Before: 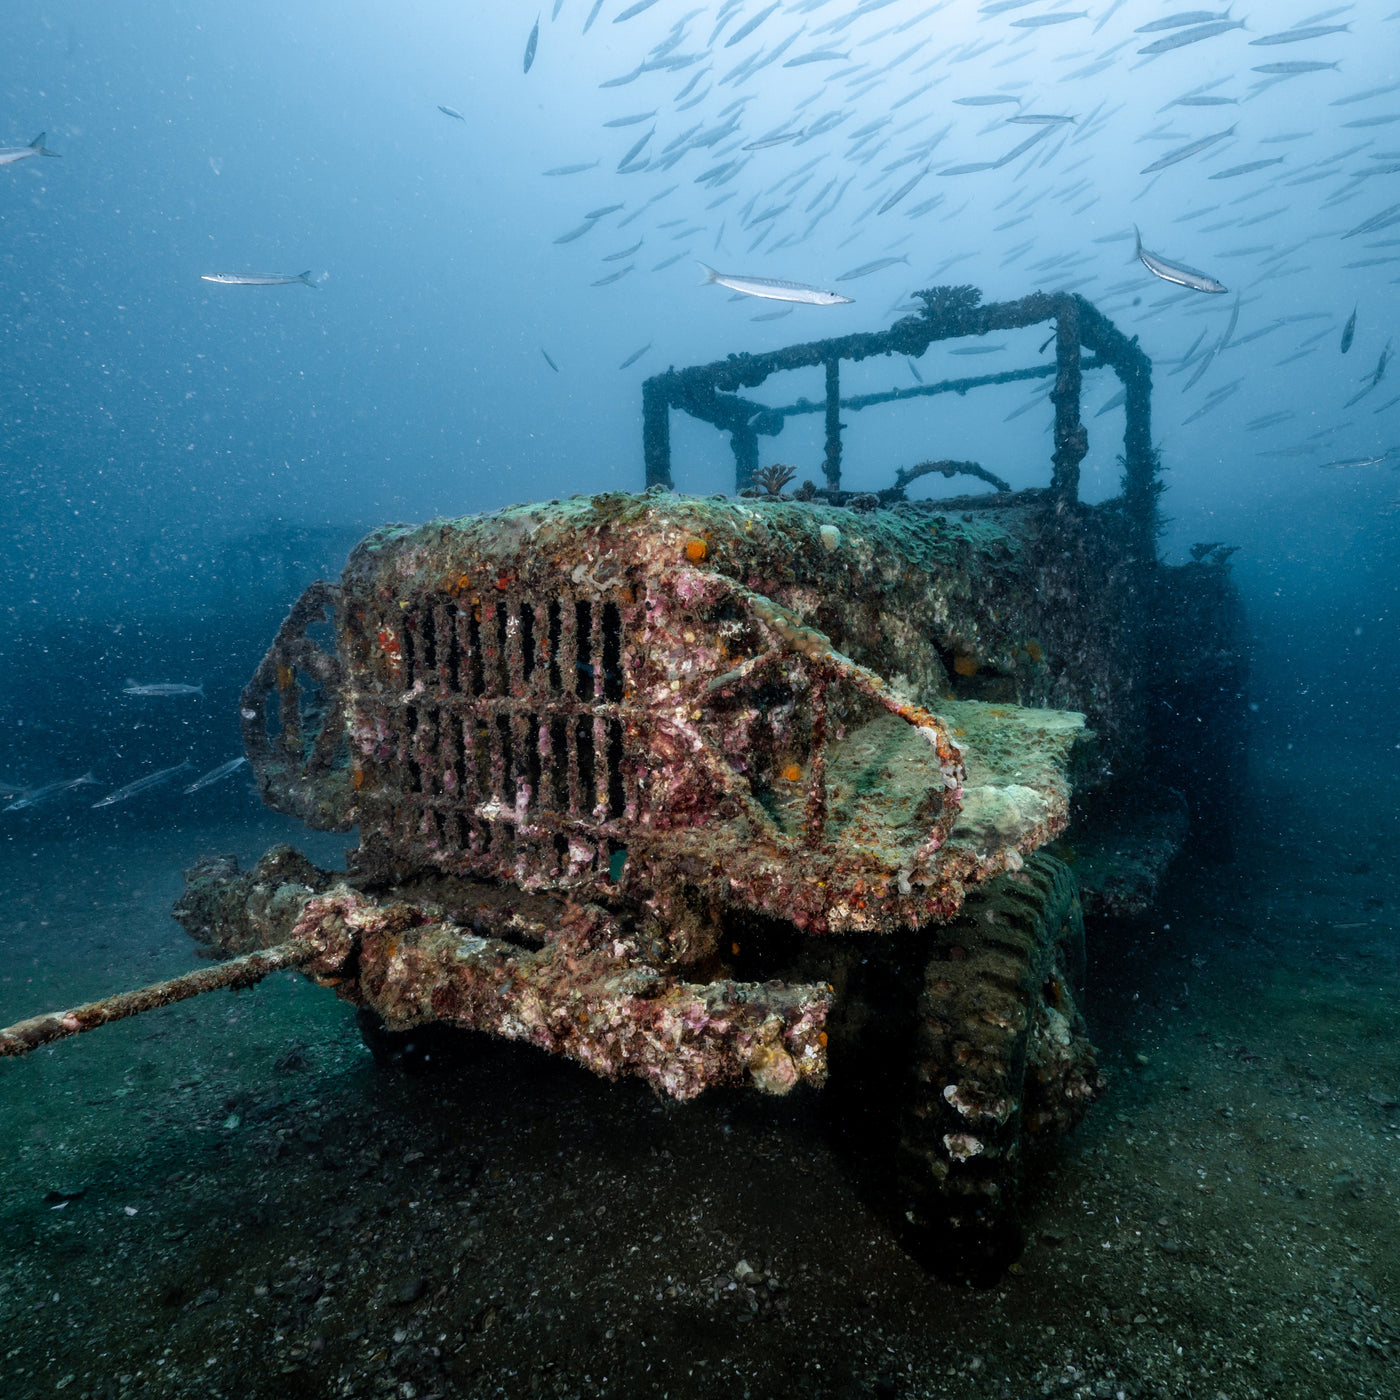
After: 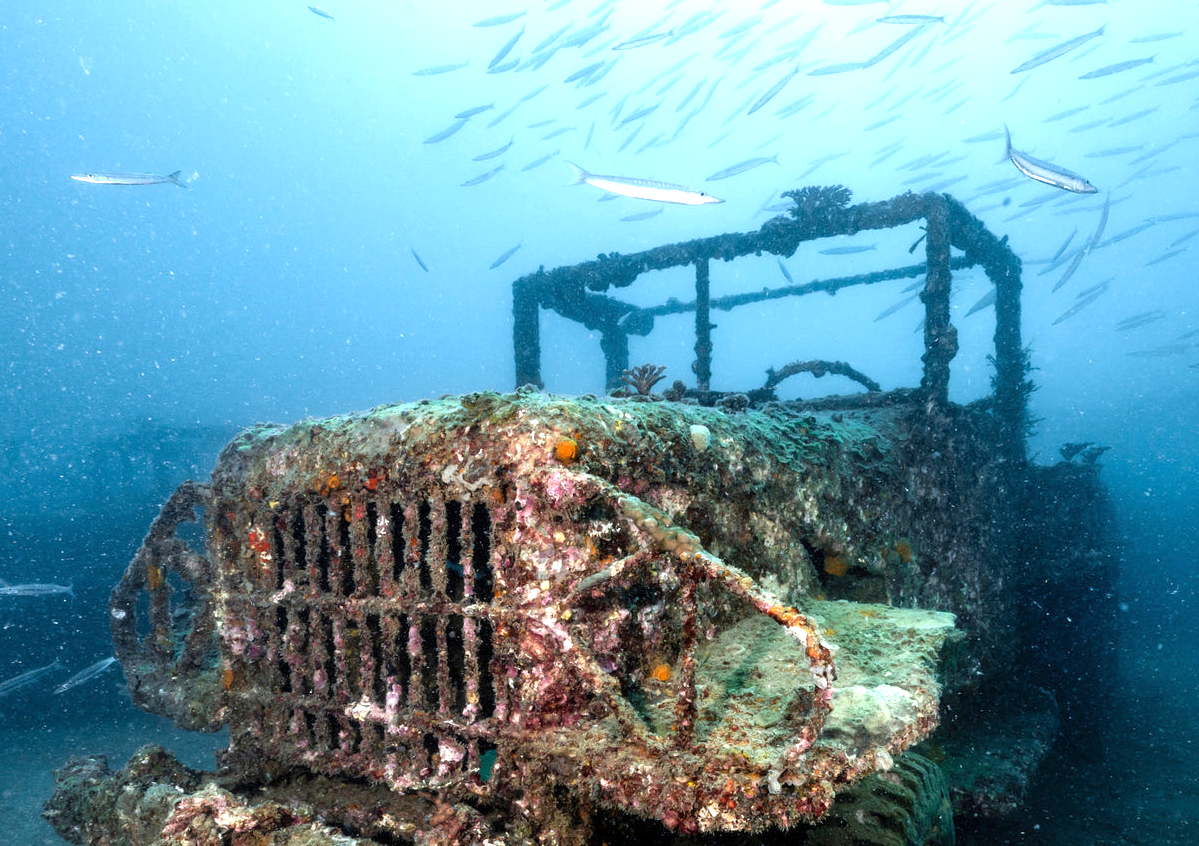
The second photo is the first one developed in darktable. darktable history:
crop and rotate: left 9.345%, top 7.22%, right 4.982%, bottom 32.331%
exposure: exposure 0.95 EV, compensate highlight preservation false
